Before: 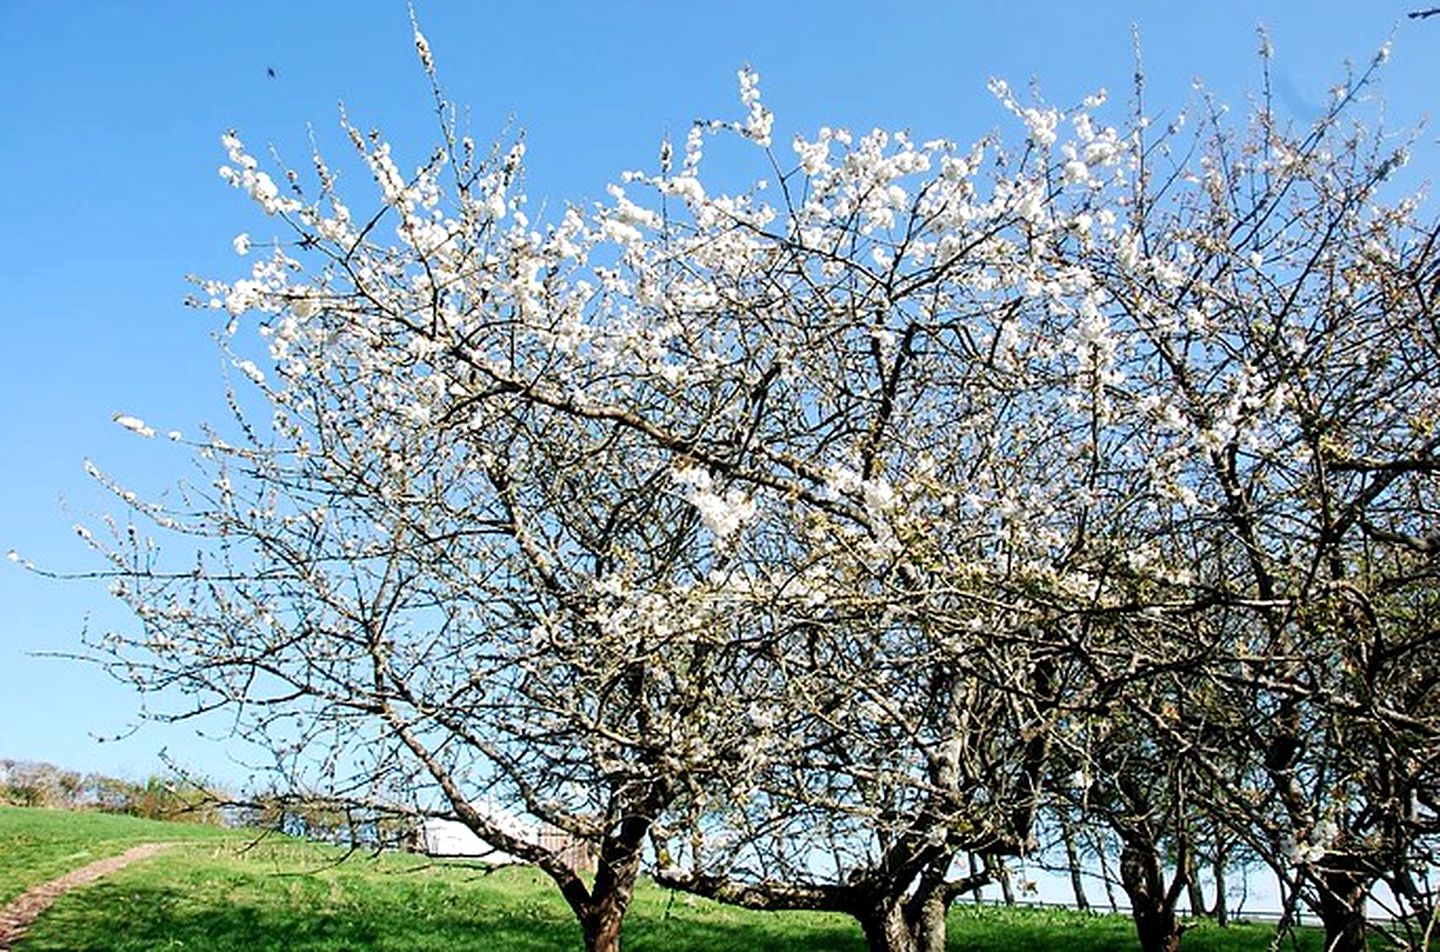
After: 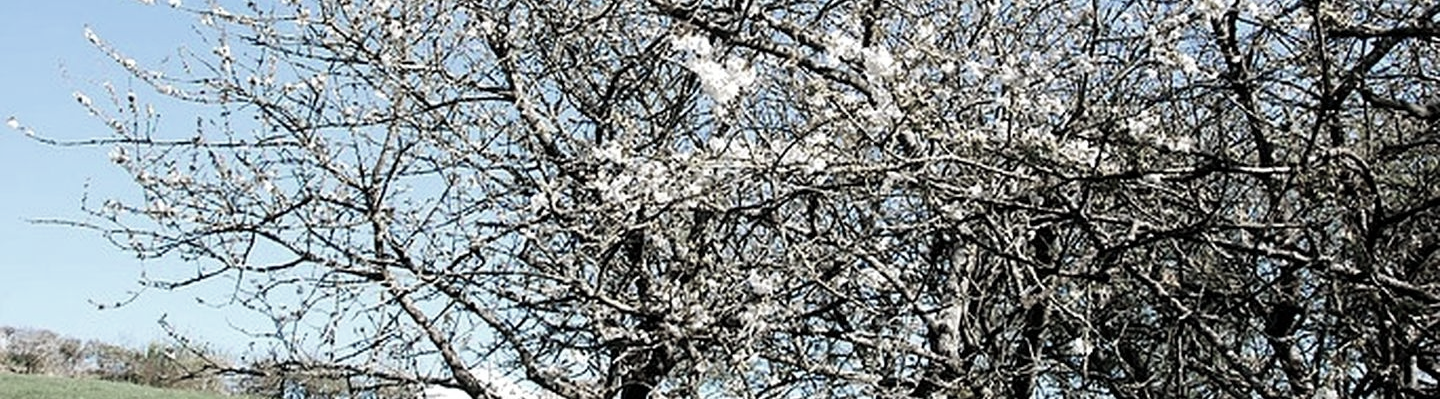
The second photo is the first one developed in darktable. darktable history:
crop: top 45.551%, bottom 12.262%
color zones: curves: ch1 [(0.238, 0.163) (0.476, 0.2) (0.733, 0.322) (0.848, 0.134)]
